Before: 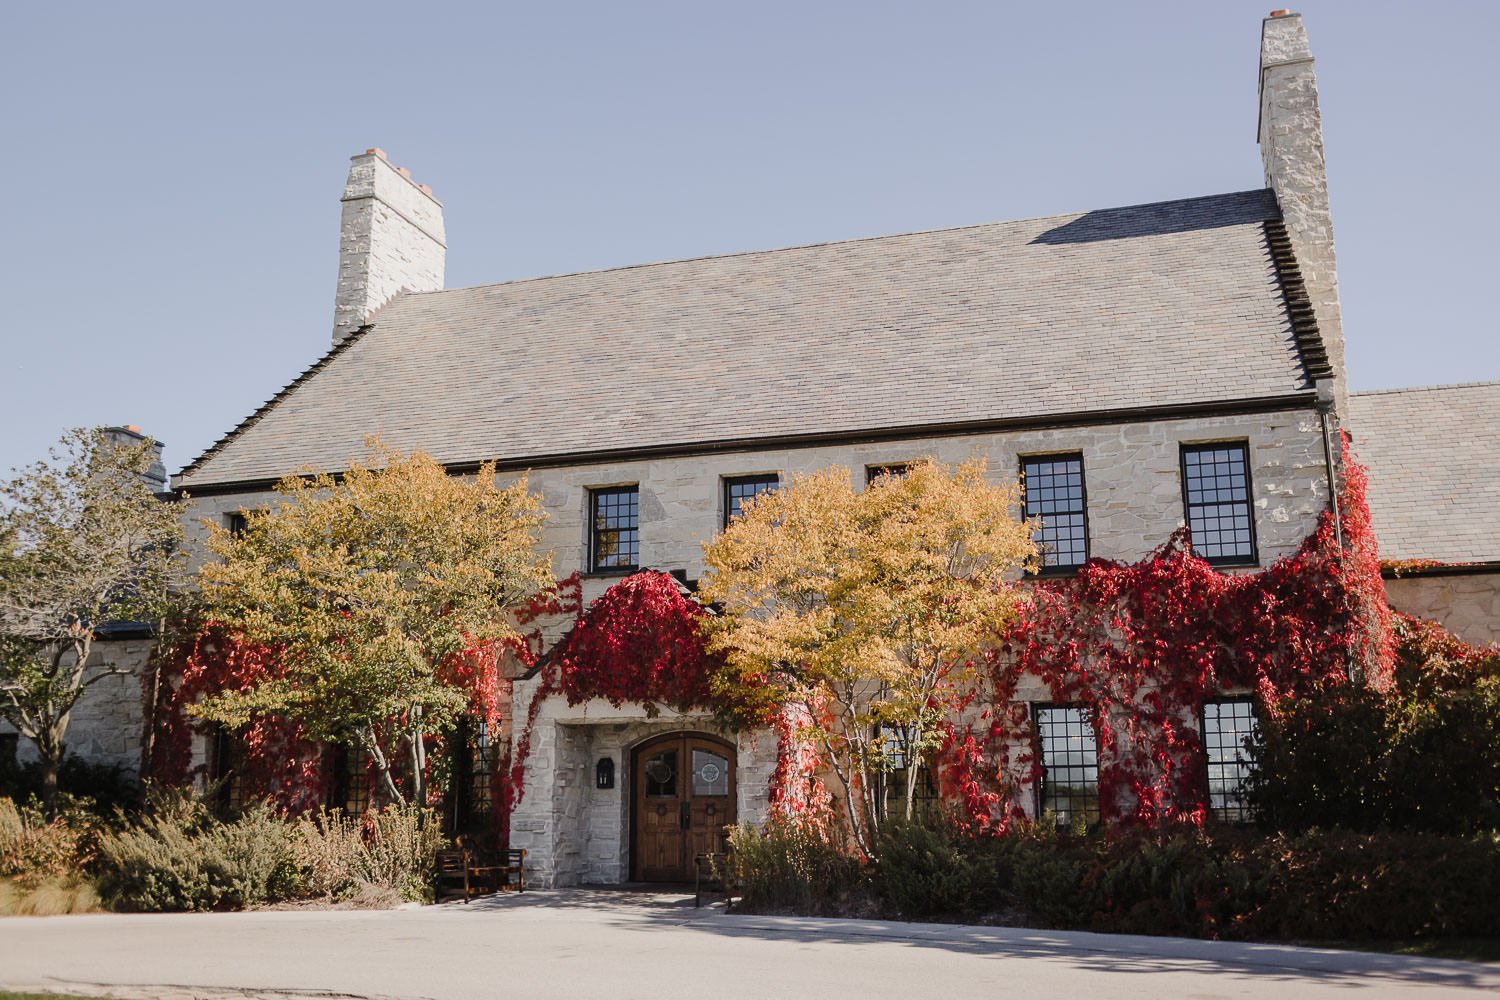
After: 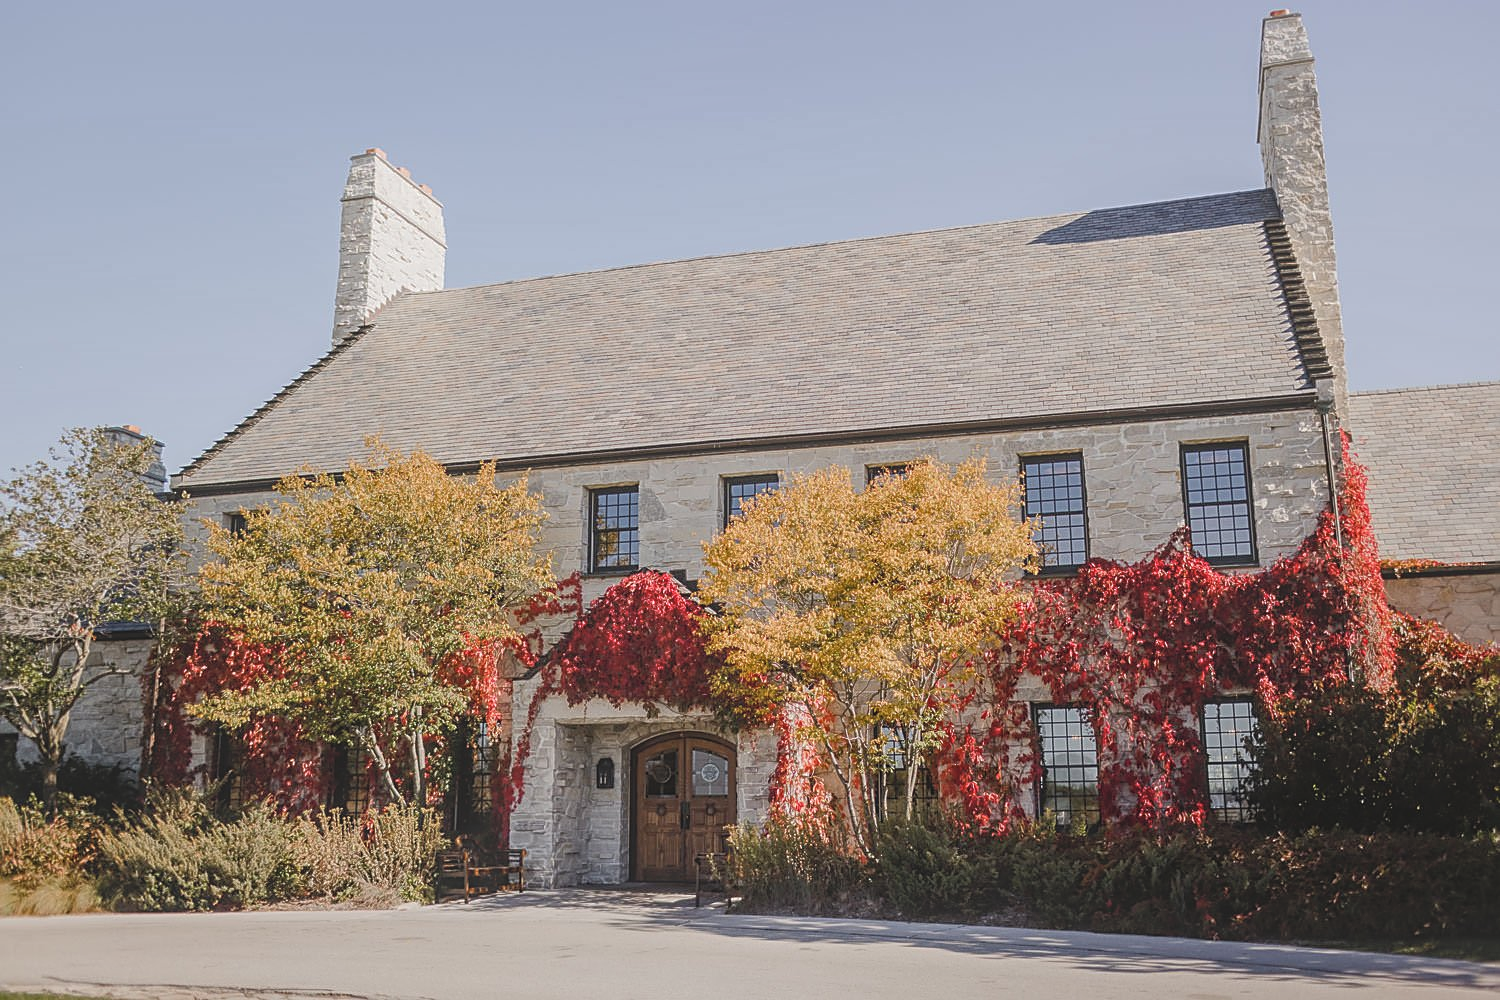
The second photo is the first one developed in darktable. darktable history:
local contrast: highlights 73%, shadows 15%, midtone range 0.197
sharpen: on, module defaults
